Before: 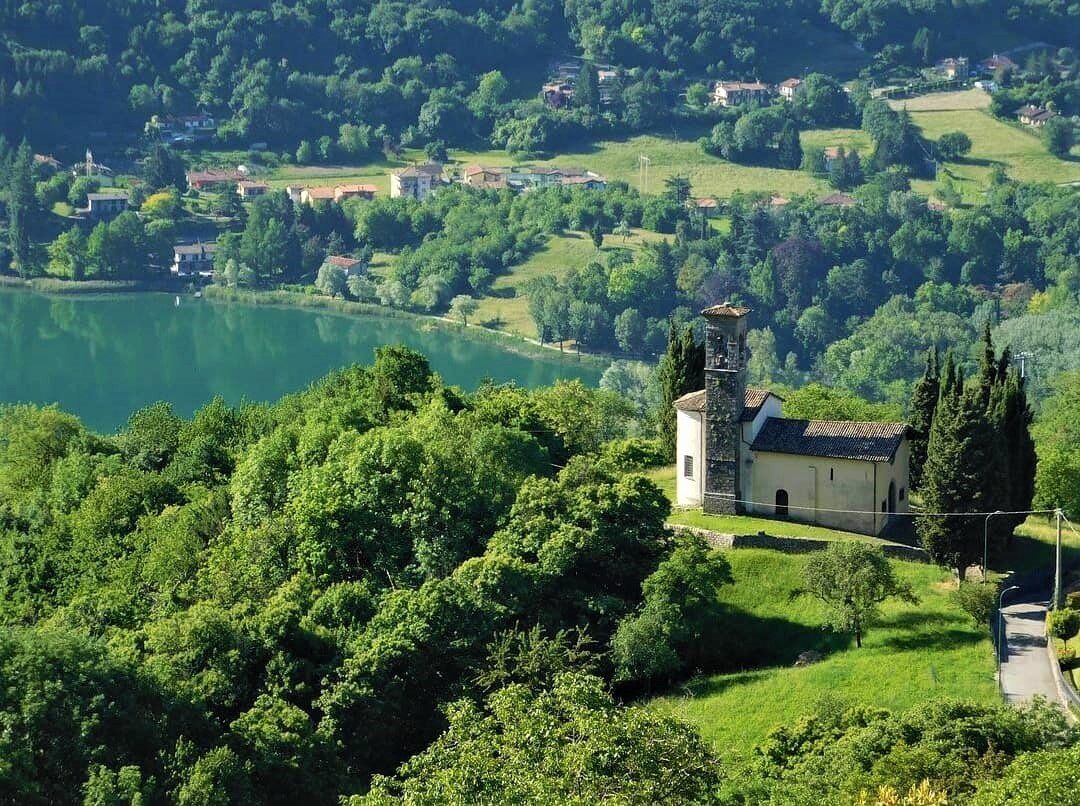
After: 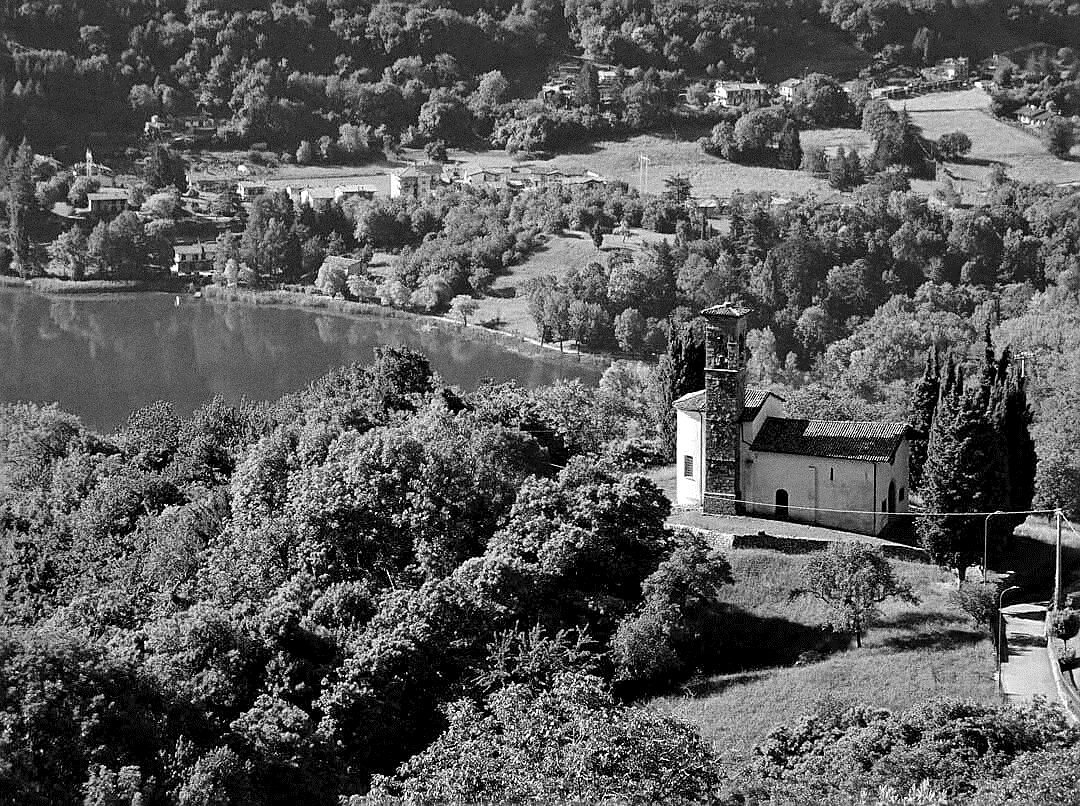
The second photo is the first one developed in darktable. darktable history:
levels: levels [0.016, 0.5, 0.996]
contrast brightness saturation: contrast 0.08, saturation 0.02
velvia: strength 10%
vibrance: vibrance 15%
tone curve: curves: ch0 [(0, 0.008) (0.083, 0.073) (0.28, 0.286) (0.528, 0.559) (0.961, 0.966) (1, 1)], color space Lab, linked channels, preserve colors none
sharpen: amount 0.575
contrast equalizer: octaves 7, y [[0.515 ×6], [0.507 ×6], [0.425 ×6], [0 ×6], [0 ×6]]
haze removal: strength 0.02, distance 0.25, compatibility mode true, adaptive false
color zones: curves: ch0 [(0, 0.5) (0.143, 0.5) (0.286, 0.5) (0.429, 0.5) (0.62, 0.489) (0.714, 0.445) (0.844, 0.496) (1, 0.5)]; ch1 [(0, 0.5) (0.143, 0.5) (0.286, 0.5) (0.429, 0.5) (0.571, 0.5) (0.714, 0.523) (0.857, 0.5) (1, 0.5)]
shadows and highlights: shadows 10, white point adjustment 1, highlights -40
exposure: black level correction 0.002, exposure -0.1 EV, compensate highlight preservation false
local contrast: mode bilateral grid, contrast 28, coarseness 16, detail 115%, midtone range 0.2
grain: strength 26%
